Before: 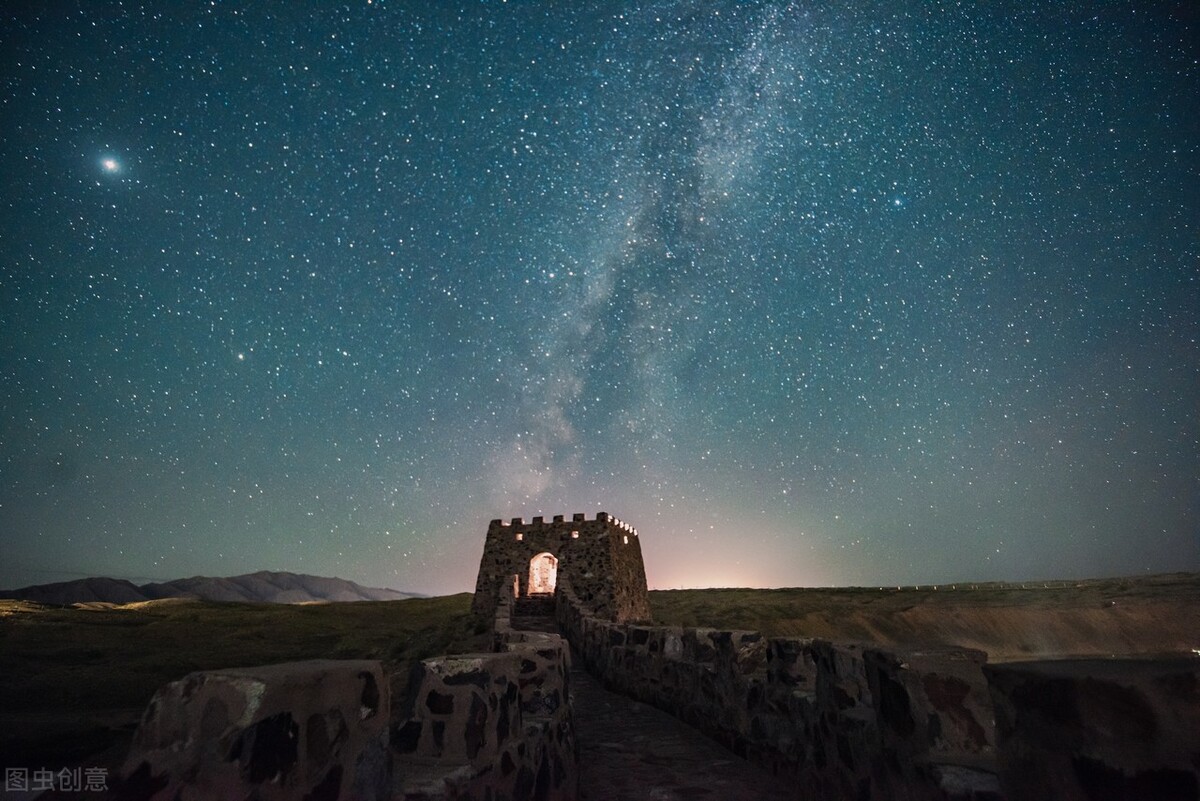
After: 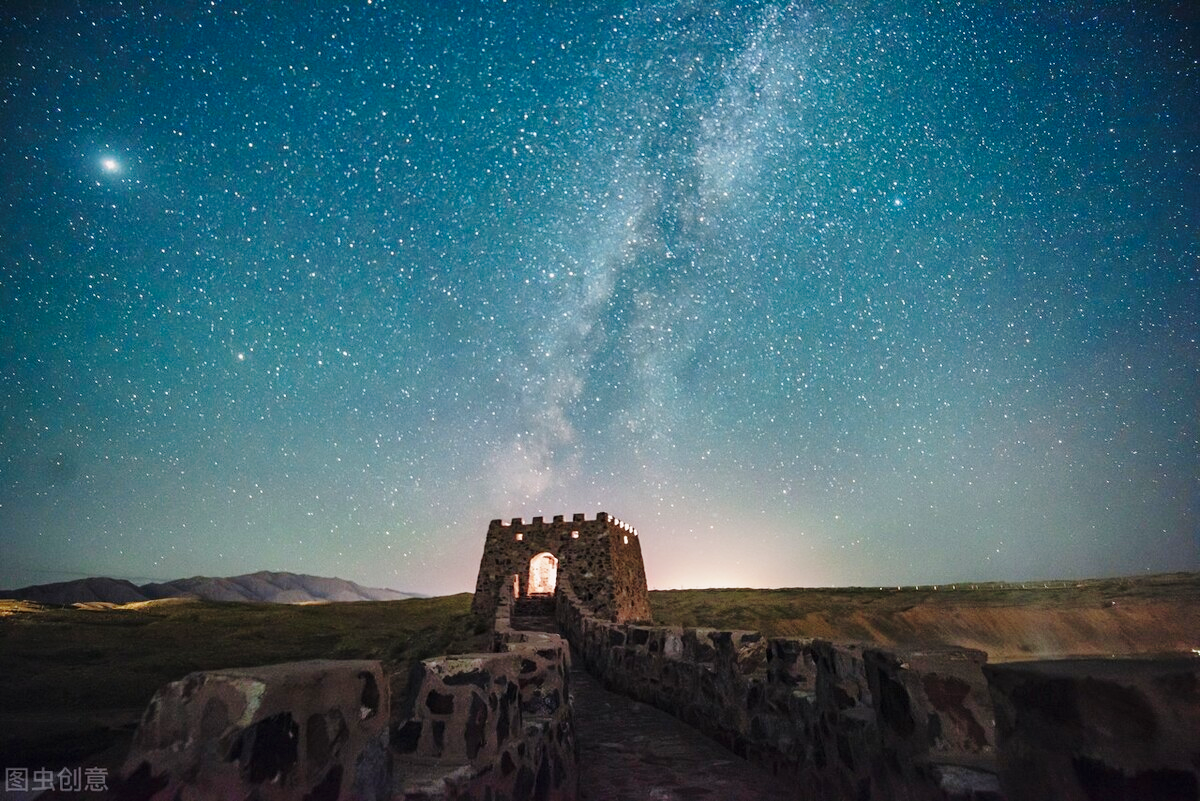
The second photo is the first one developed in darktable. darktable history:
base curve: curves: ch0 [(0, 0) (0.028, 0.03) (0.121, 0.232) (0.46, 0.748) (0.859, 0.968) (1, 1)], preserve colors none
shadows and highlights: on, module defaults
